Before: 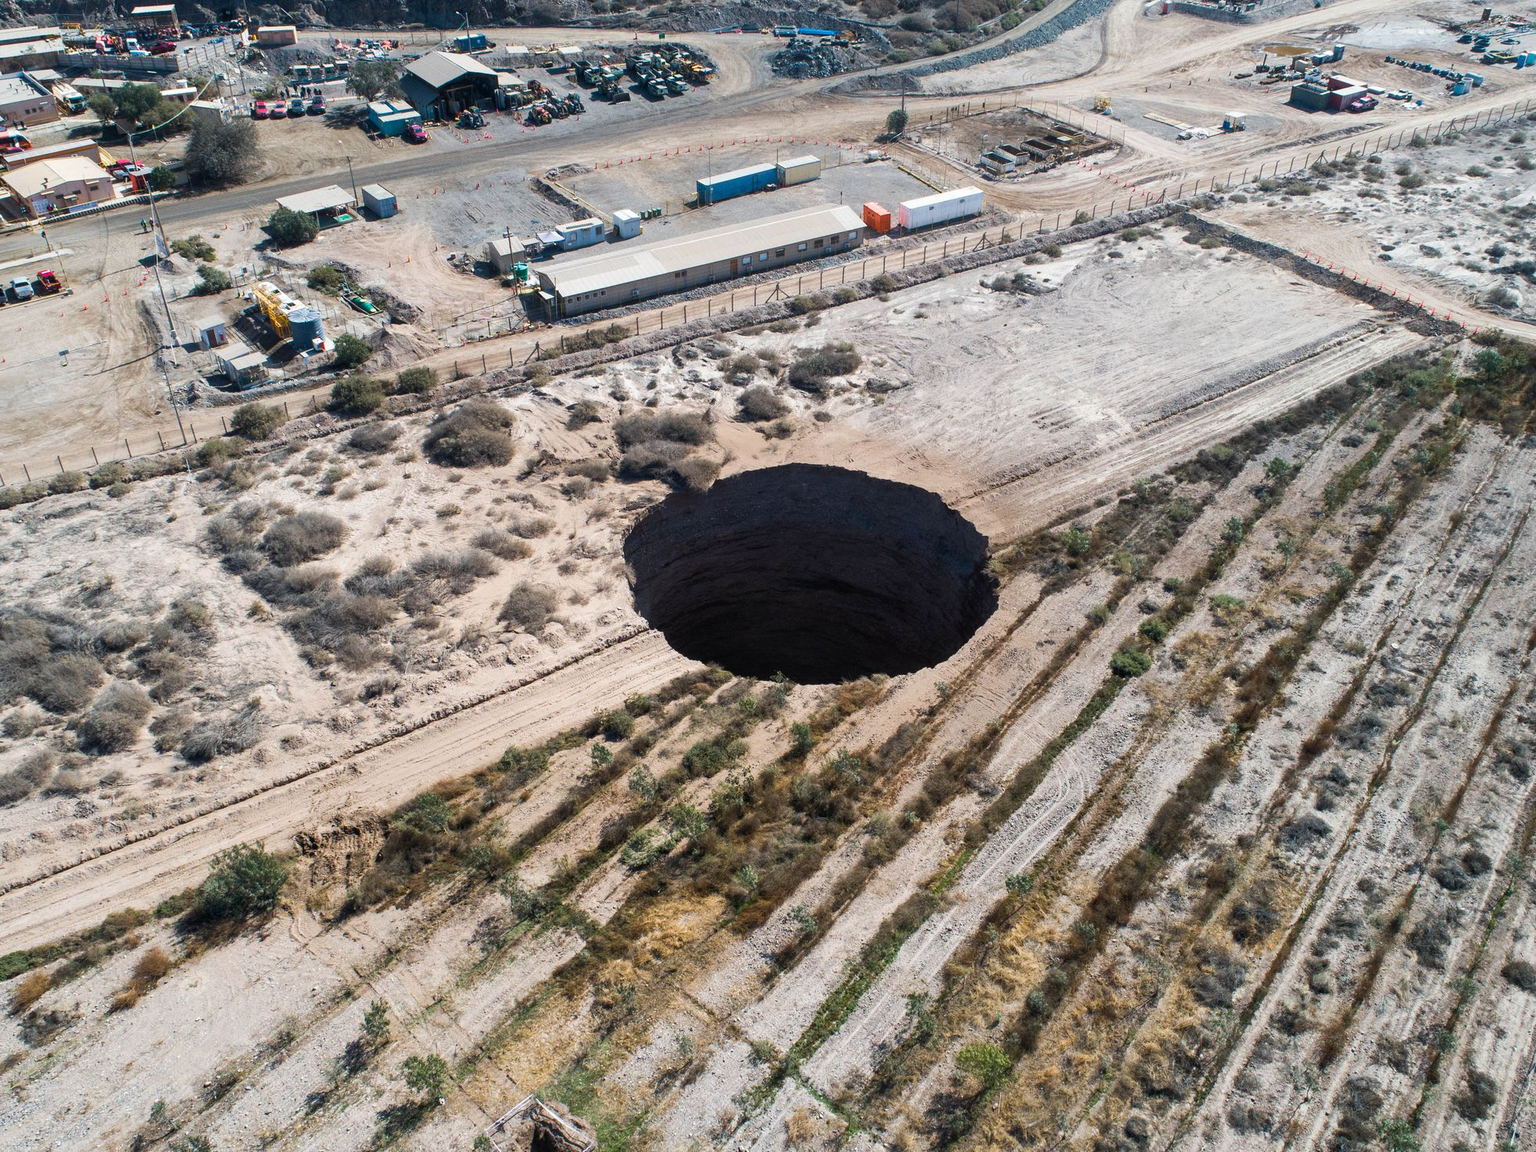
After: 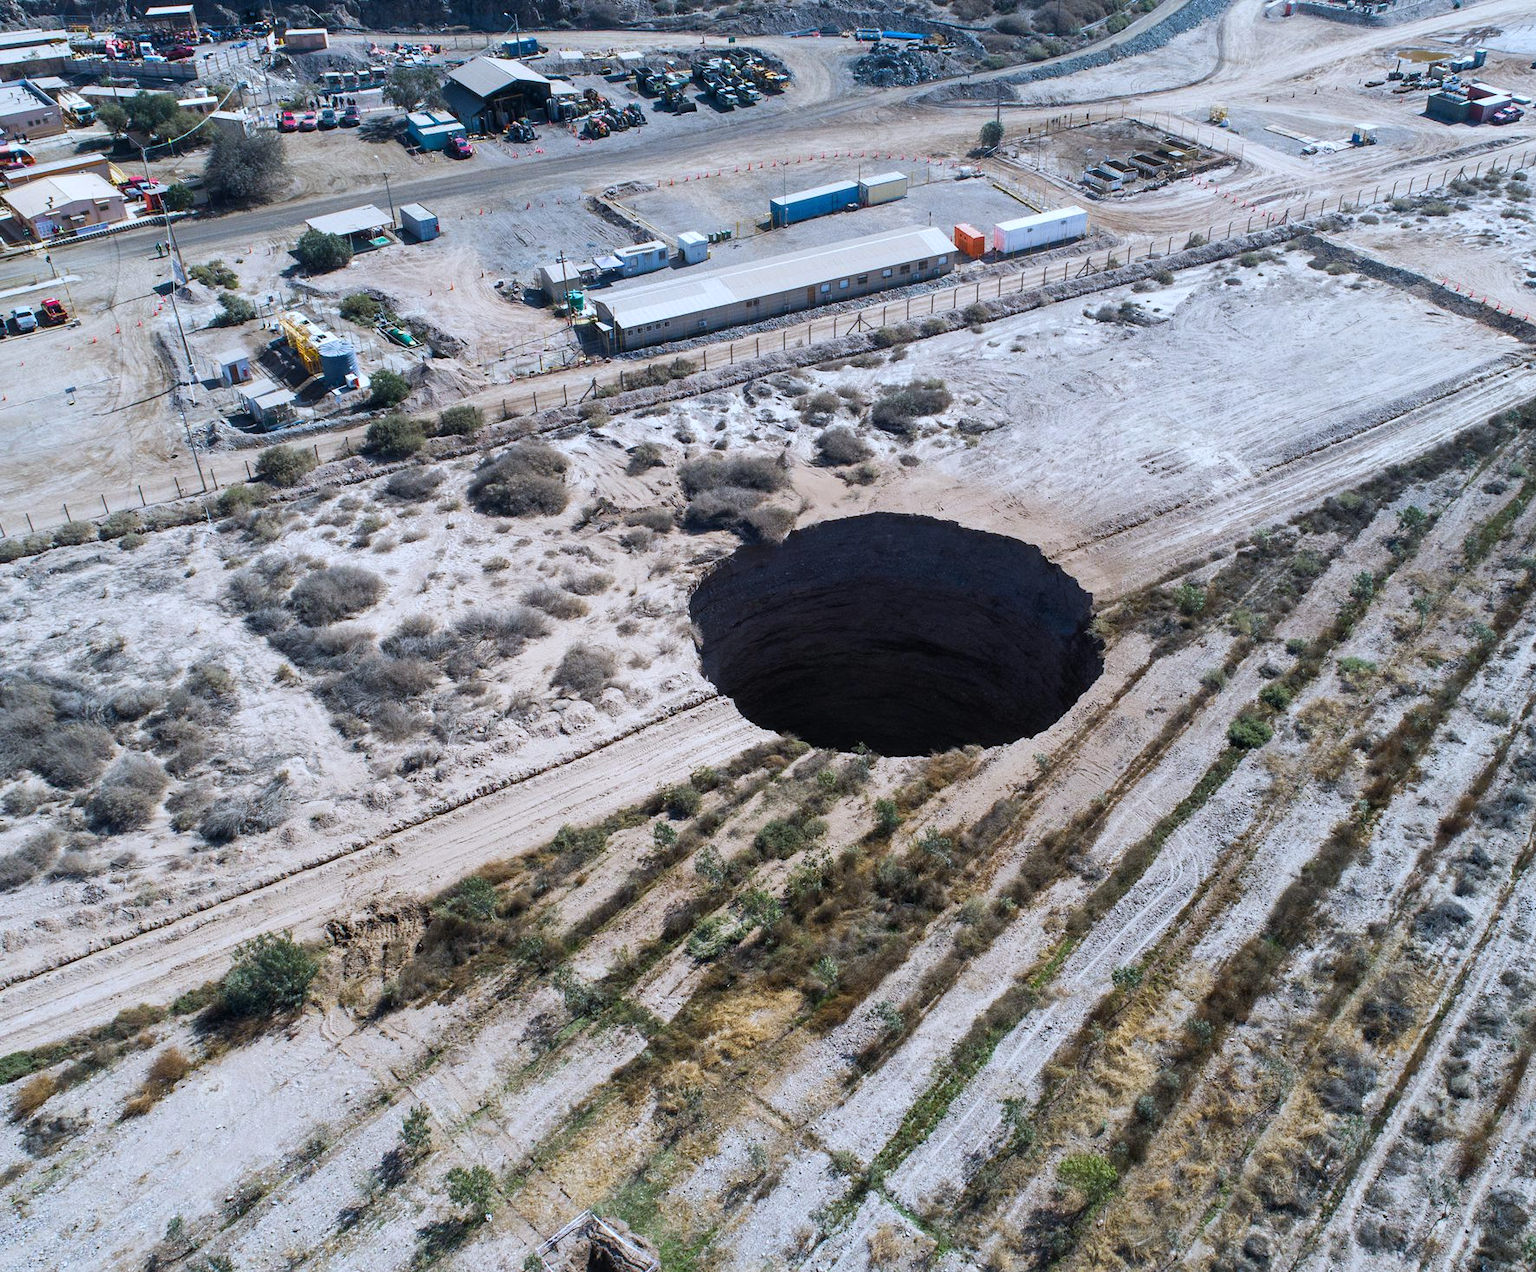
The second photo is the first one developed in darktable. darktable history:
crop: right 9.509%, bottom 0.031%
white balance: red 0.931, blue 1.11
exposure: compensate highlight preservation false
